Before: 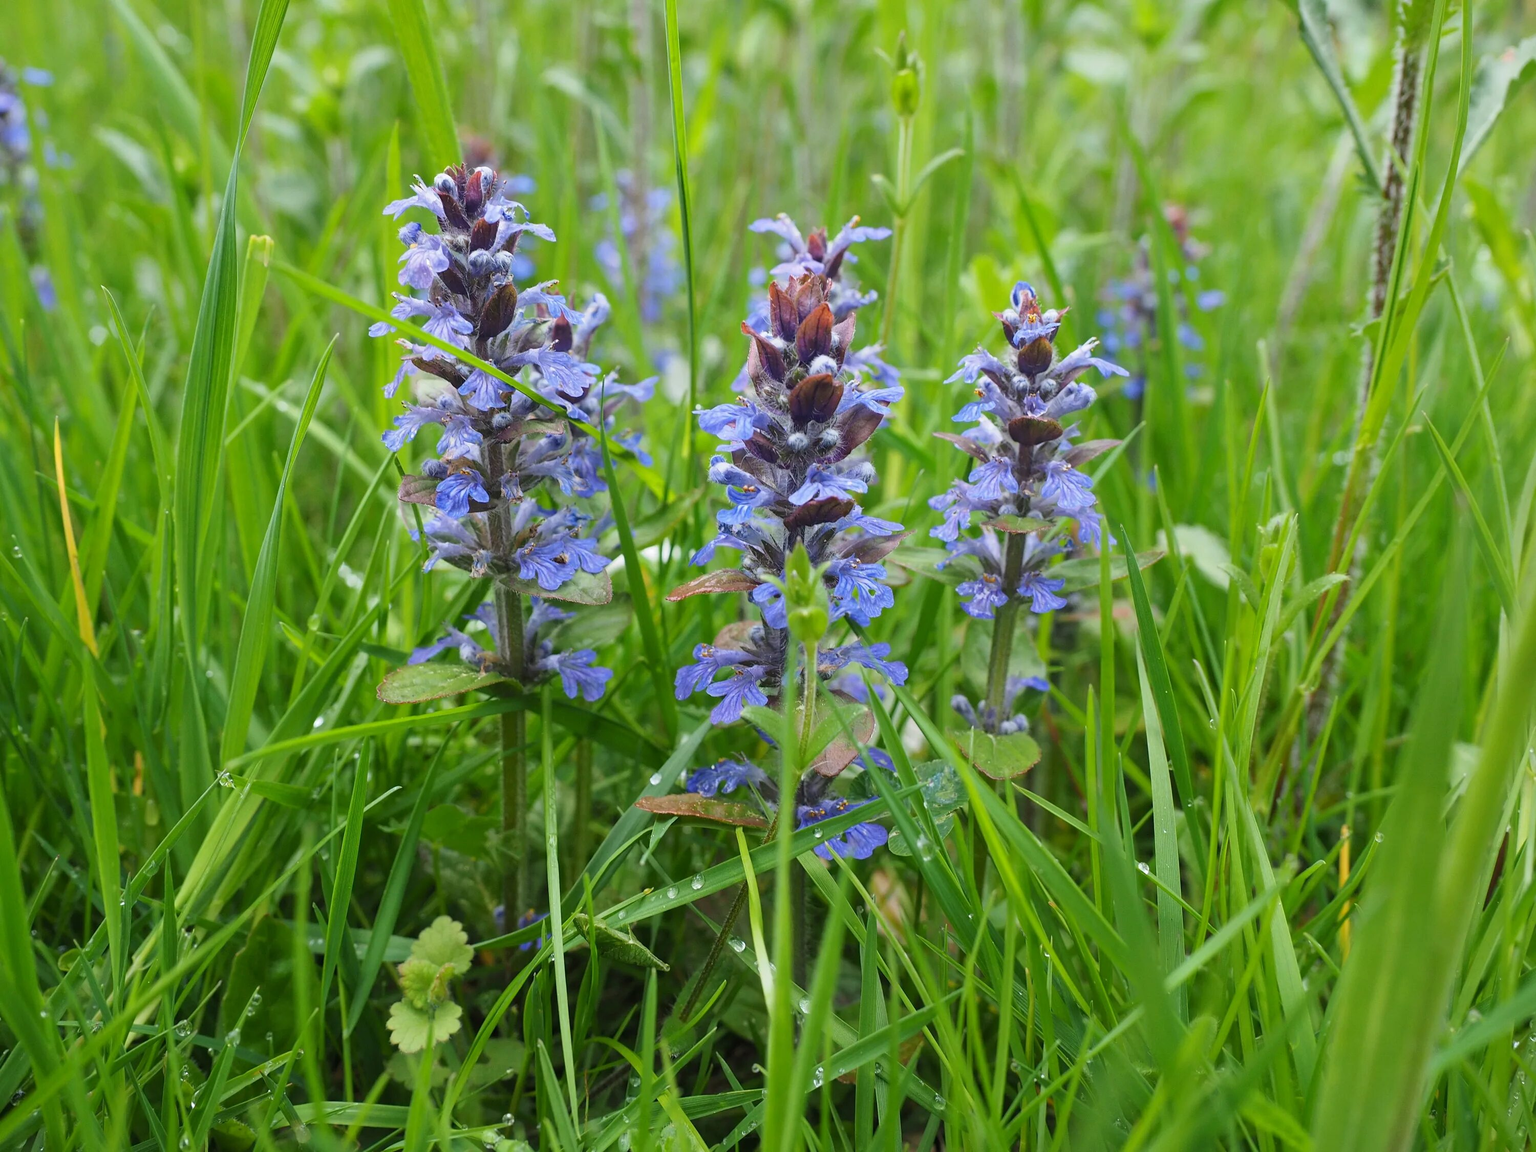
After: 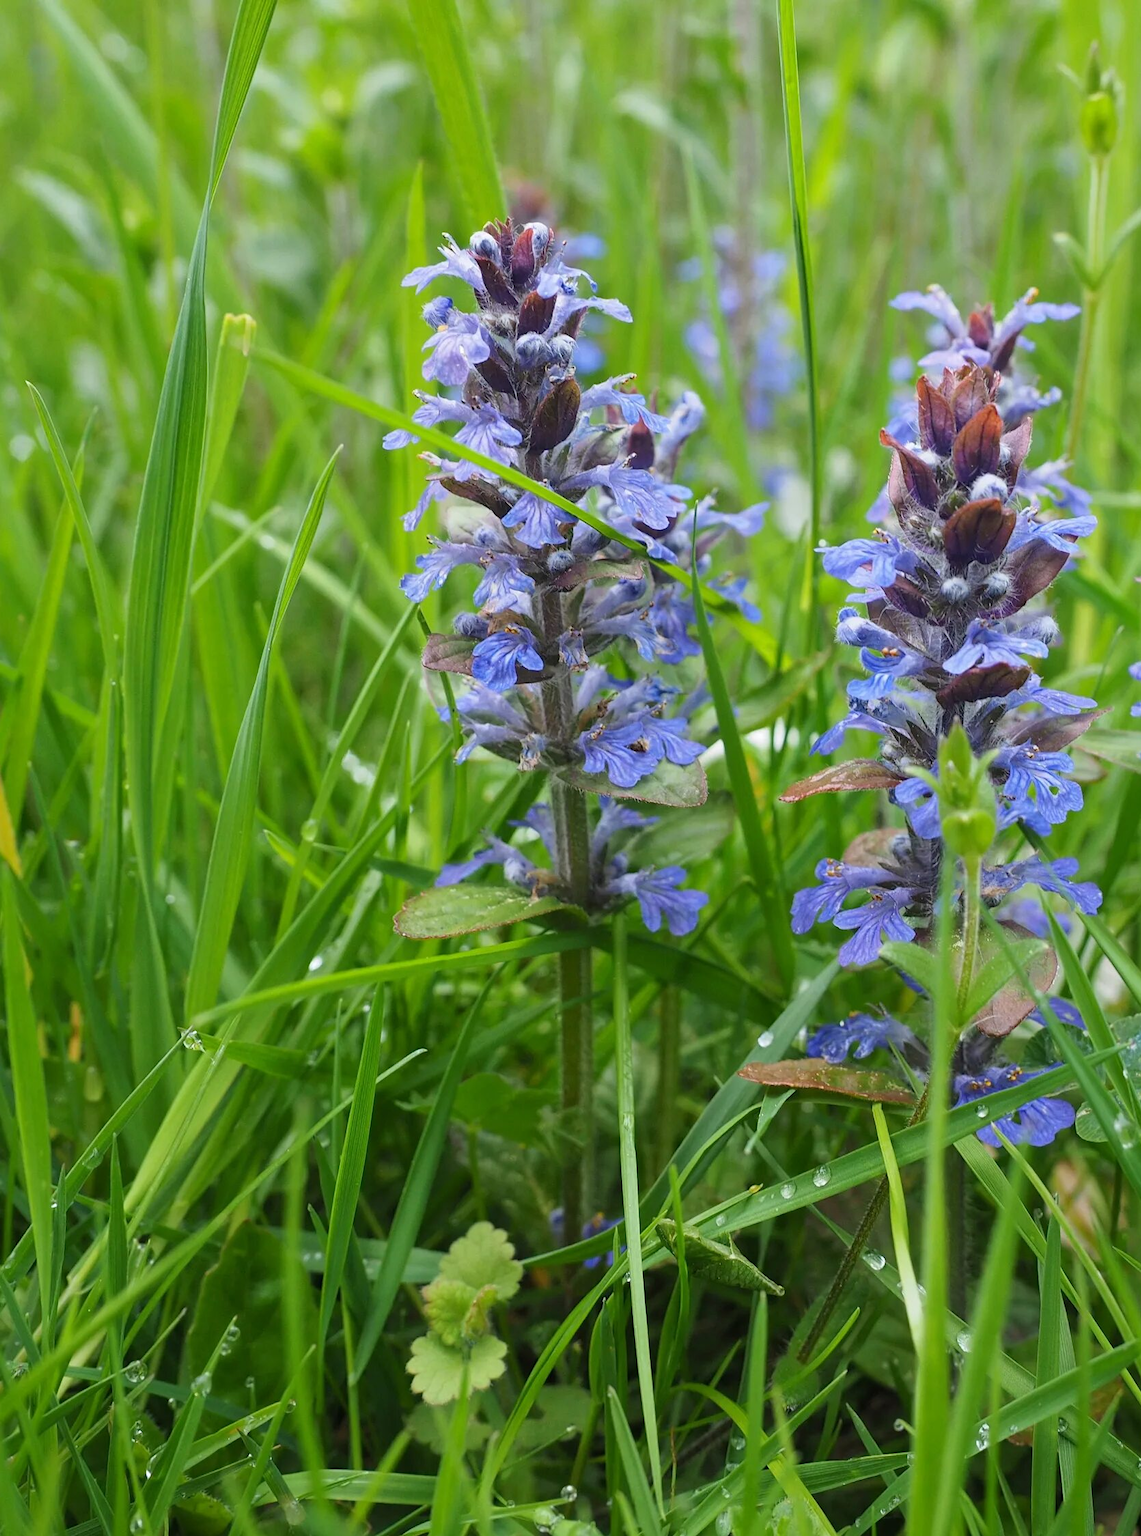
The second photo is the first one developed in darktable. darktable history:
crop: left 5.351%, right 38.911%
